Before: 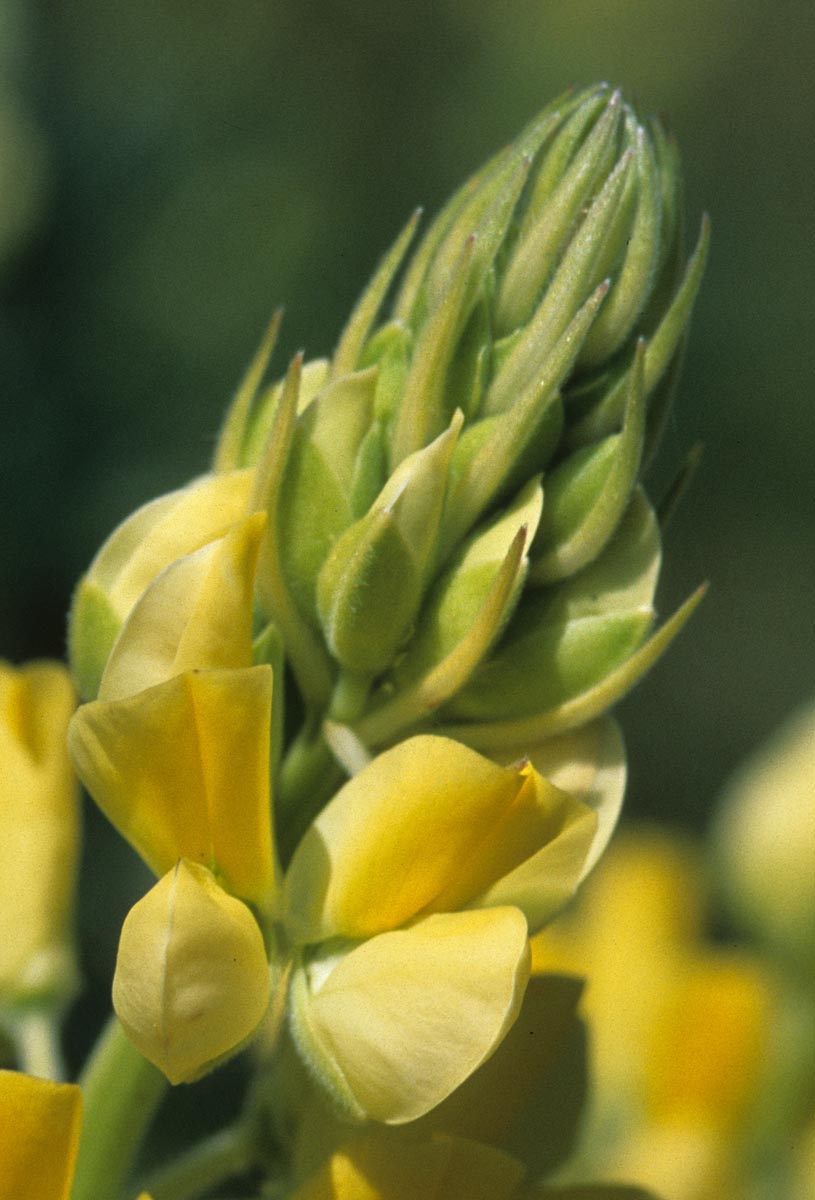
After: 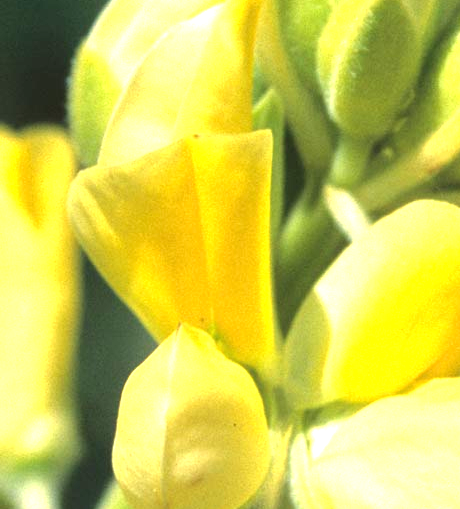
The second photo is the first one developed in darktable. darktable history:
base curve: preserve colors none
exposure: black level correction 0, exposure 1.465 EV, compensate highlight preservation false
crop: top 44.587%, right 43.459%, bottom 12.972%
